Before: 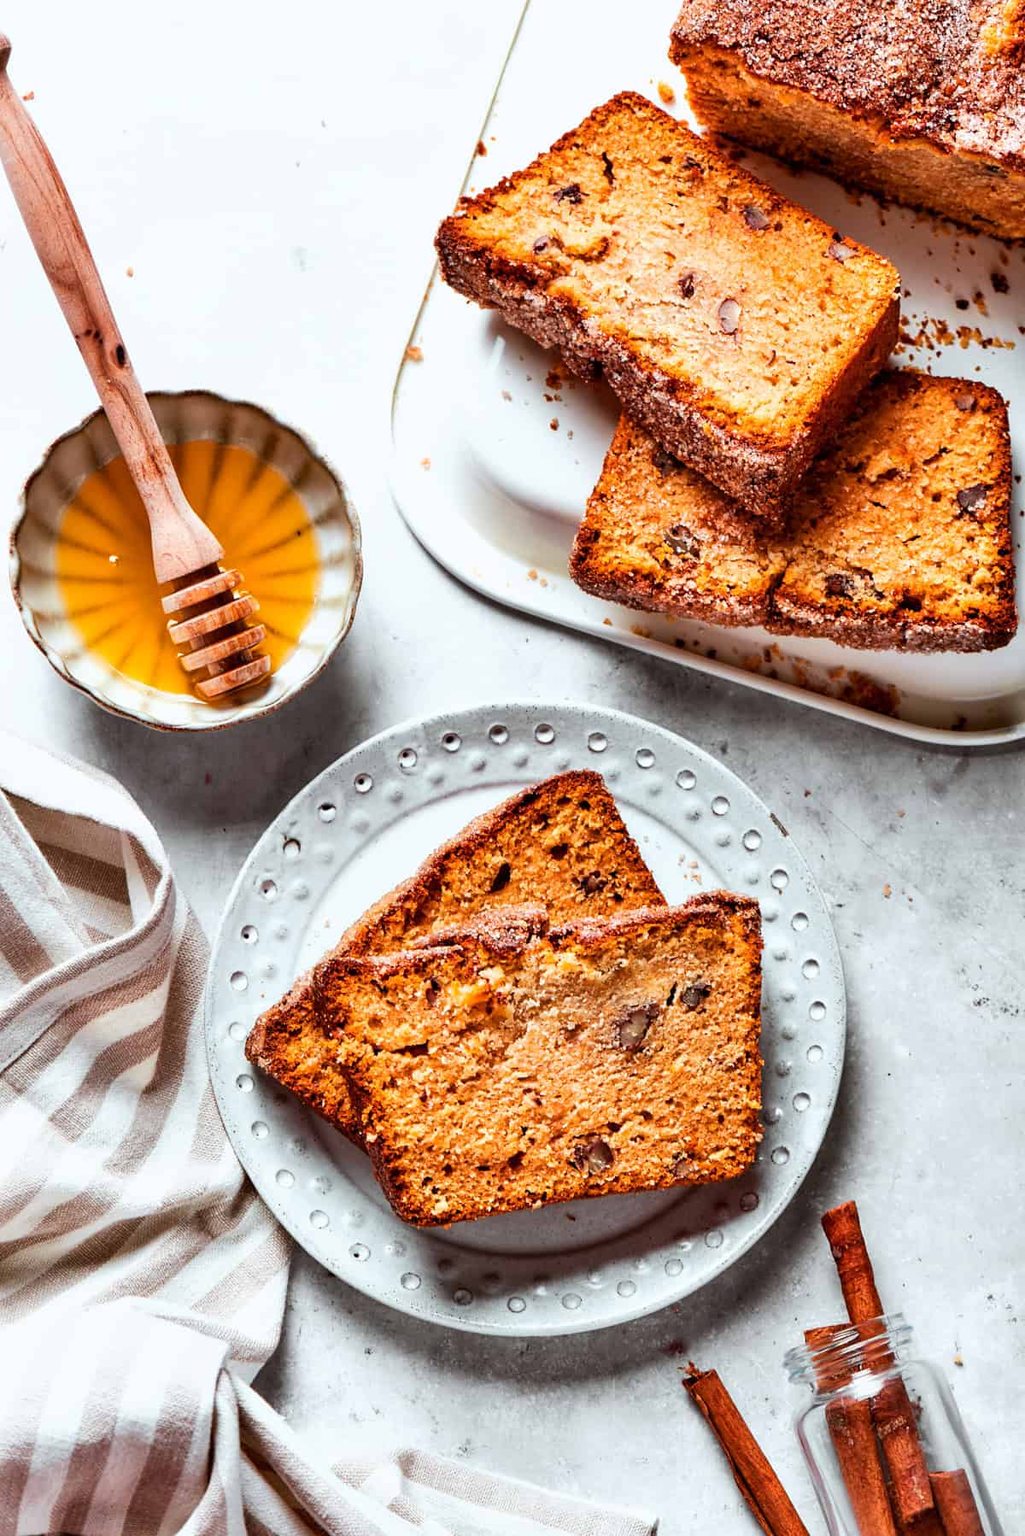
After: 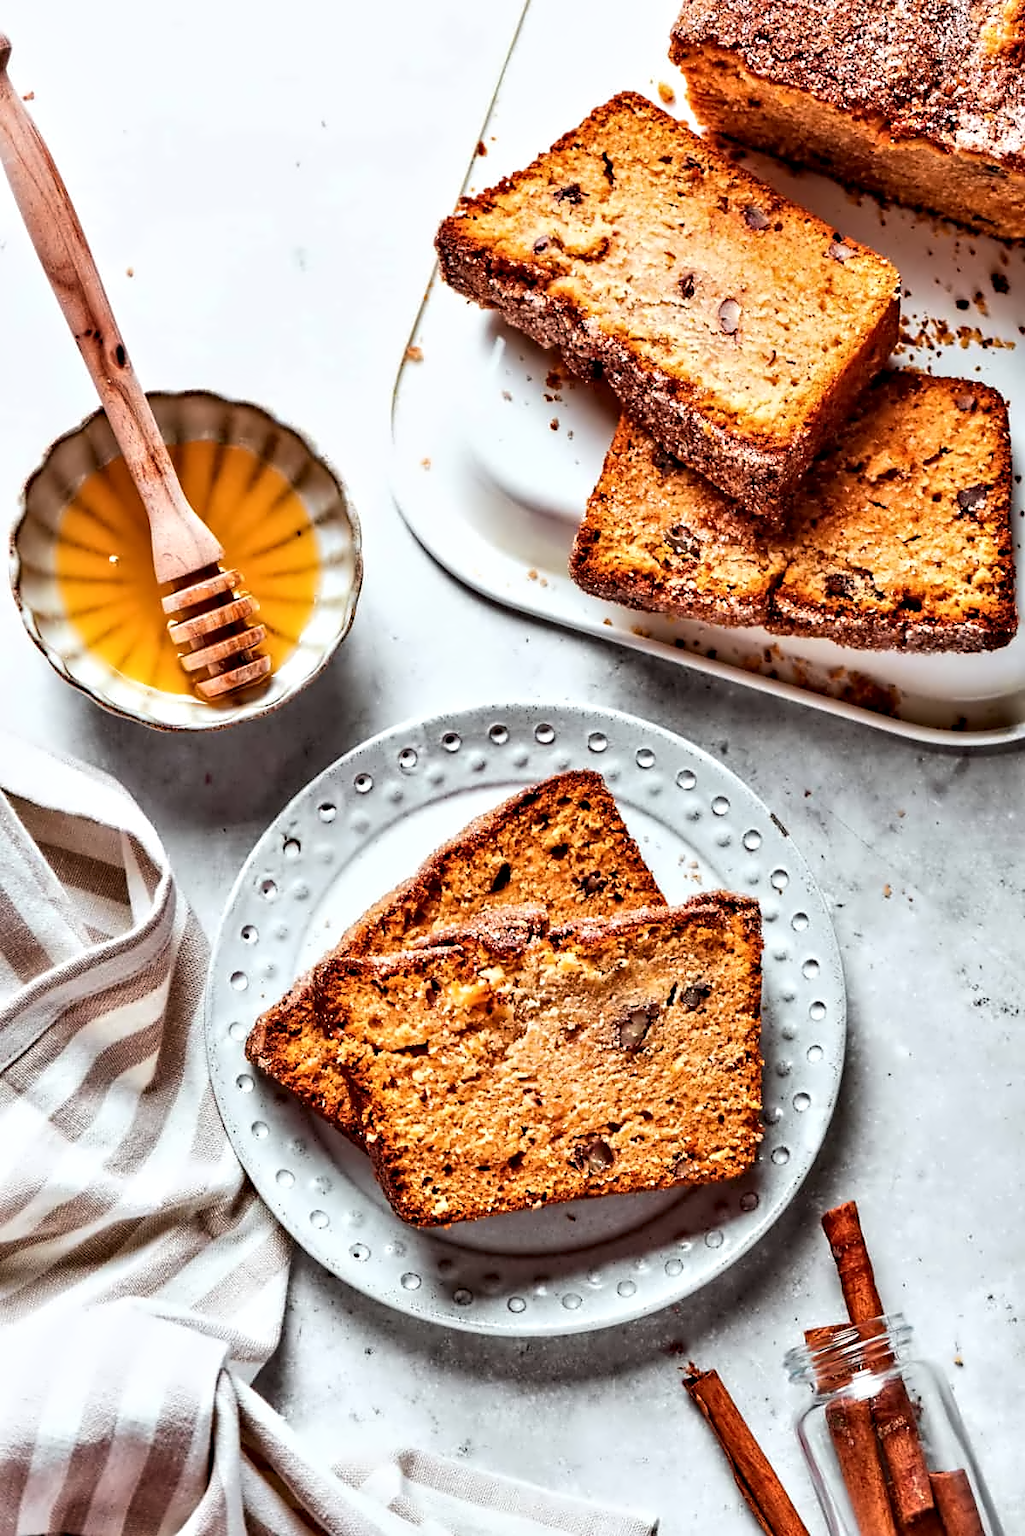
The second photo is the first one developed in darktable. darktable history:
contrast equalizer: octaves 7, y [[0.5, 0.542, 0.583, 0.625, 0.667, 0.708], [0.5 ×6], [0.5 ×6], [0, 0.033, 0.067, 0.1, 0.133, 0.167], [0, 0.05, 0.1, 0.15, 0.2, 0.25]], mix 0.61
